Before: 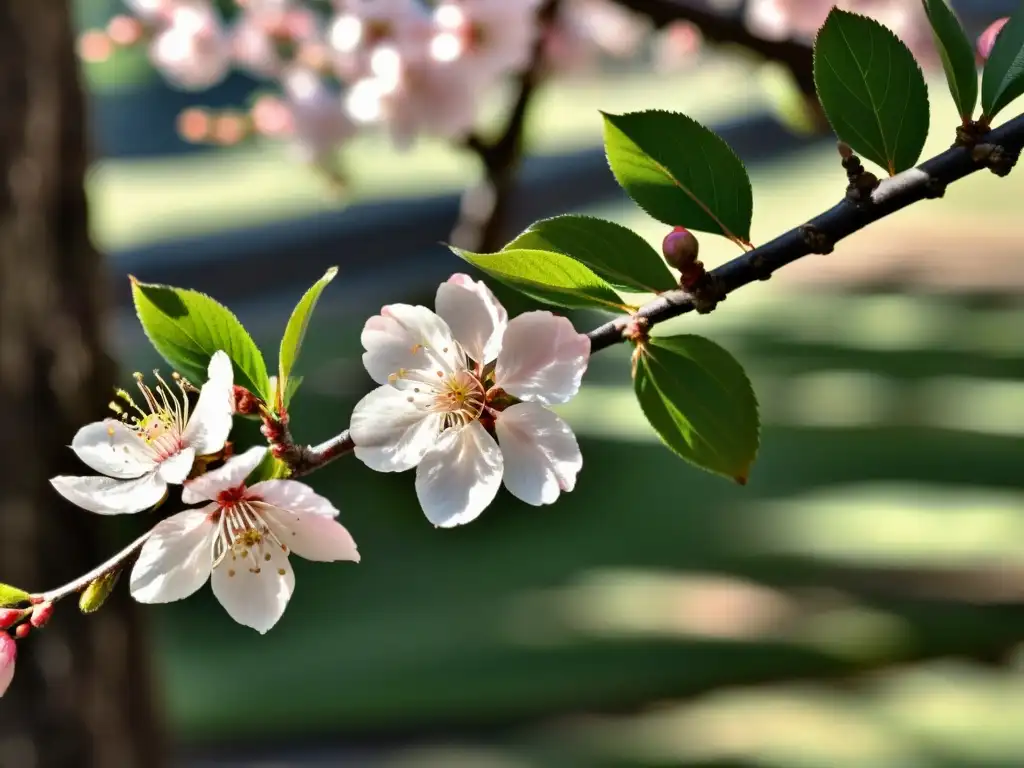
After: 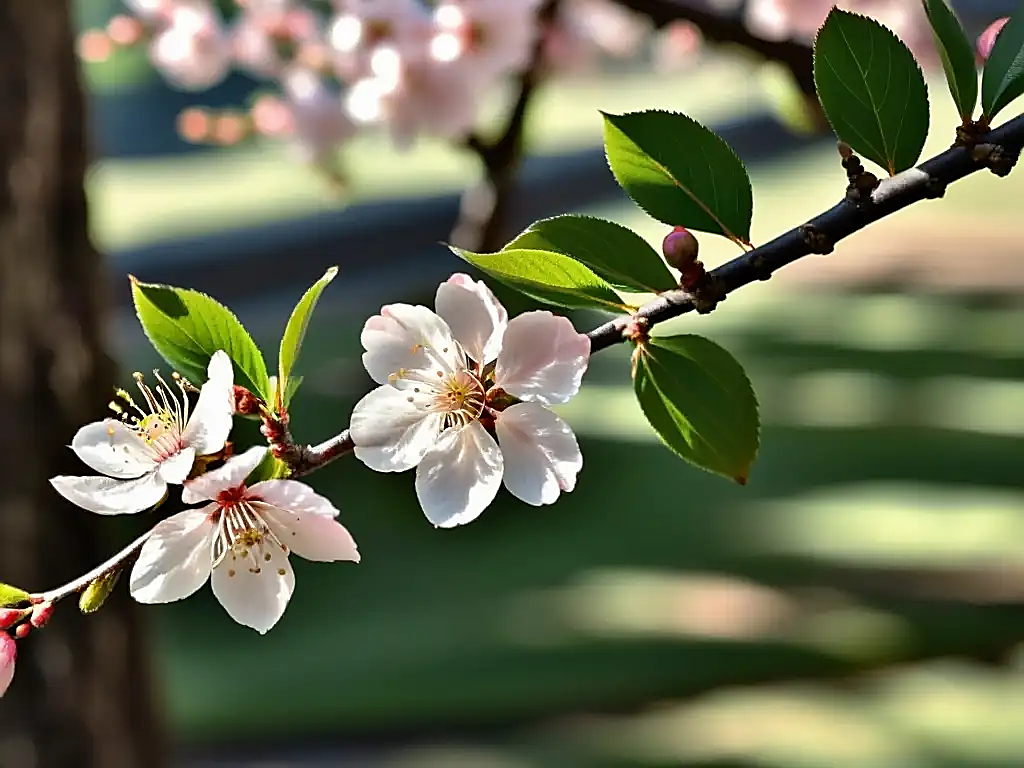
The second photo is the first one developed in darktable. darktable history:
sharpen: radius 1.396, amount 1.261, threshold 0.66
